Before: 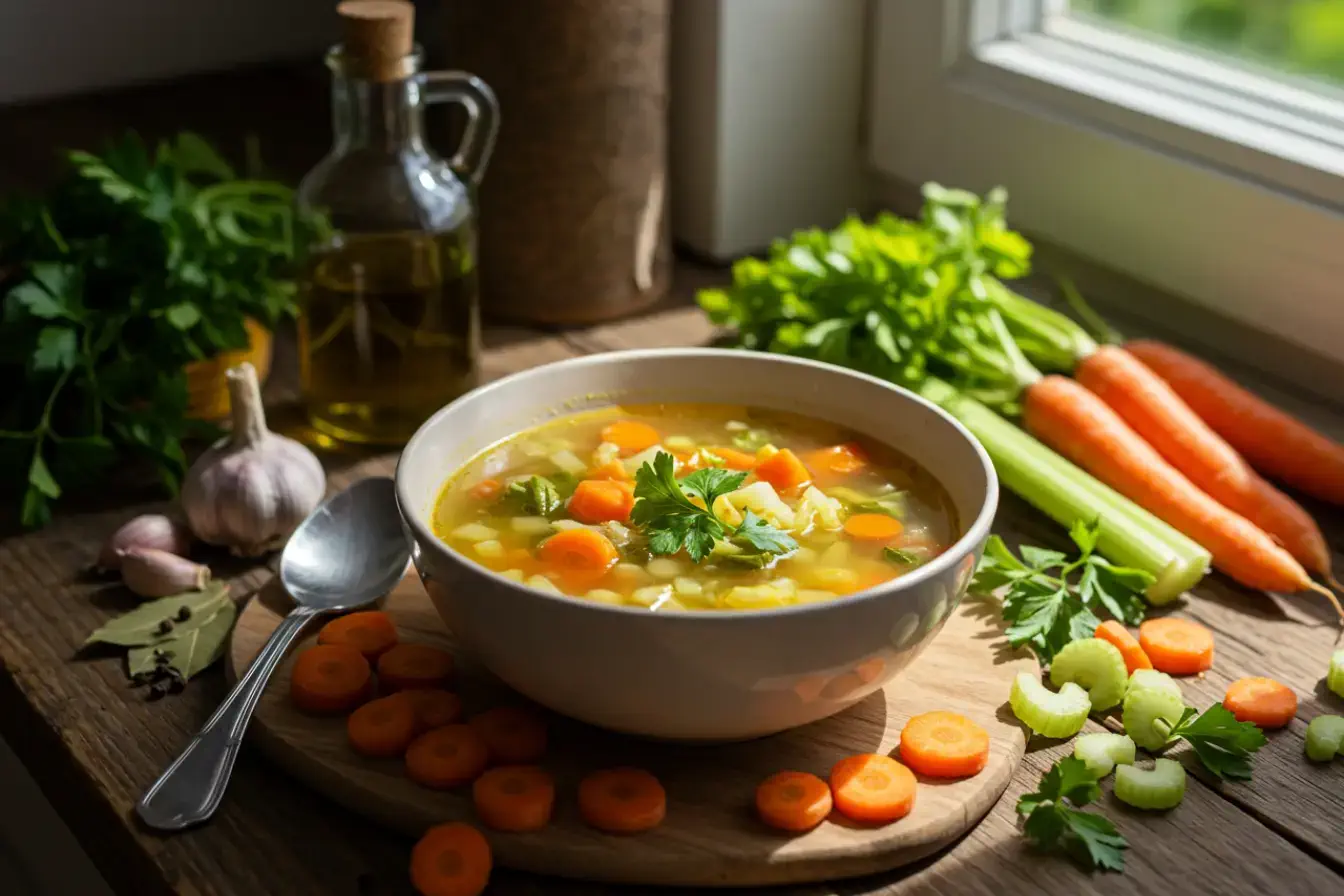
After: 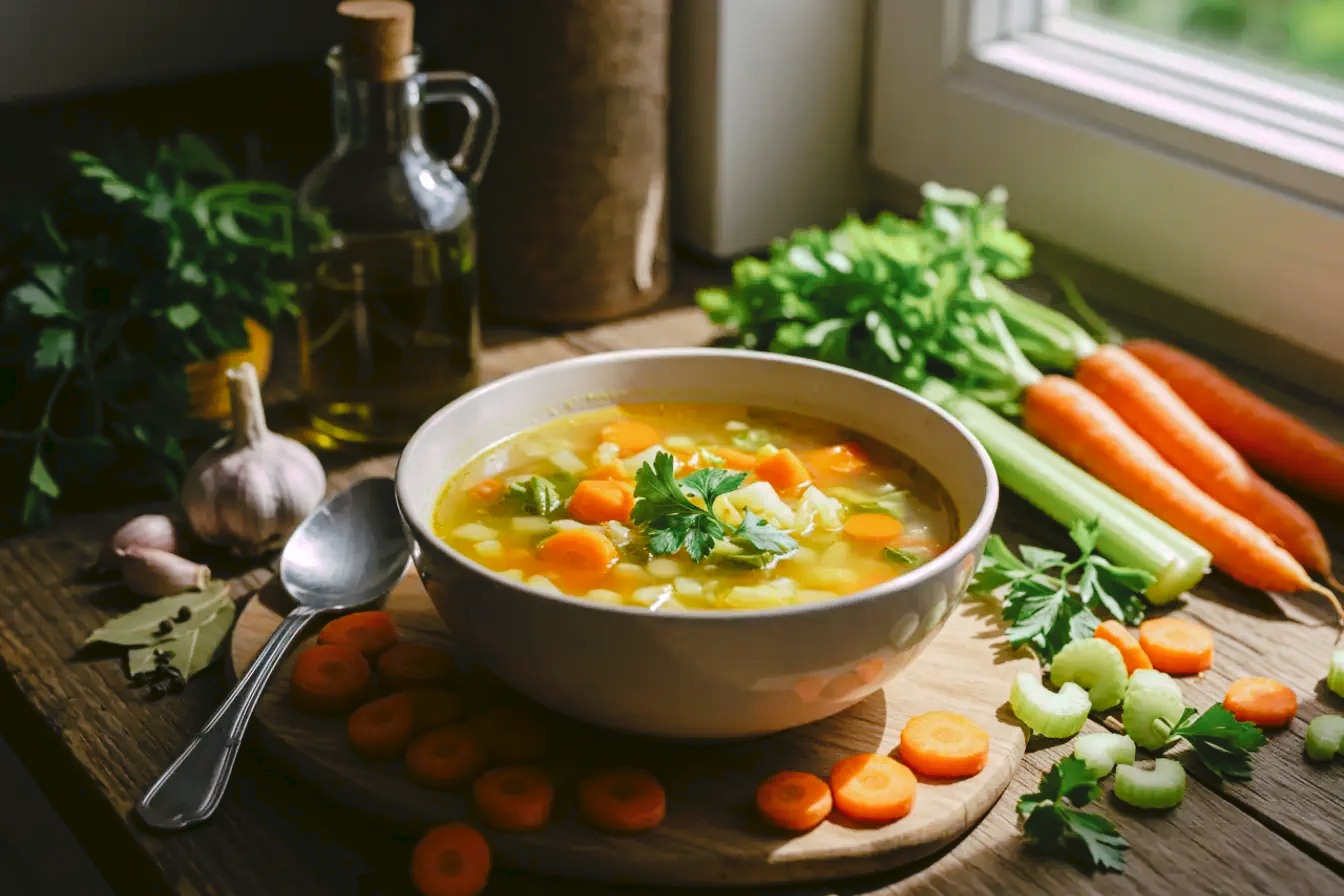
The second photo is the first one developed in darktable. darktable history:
tone curve: curves: ch0 [(0, 0) (0.003, 0.047) (0.011, 0.051) (0.025, 0.061) (0.044, 0.075) (0.069, 0.09) (0.1, 0.102) (0.136, 0.125) (0.177, 0.173) (0.224, 0.226) (0.277, 0.303) (0.335, 0.388) (0.399, 0.469) (0.468, 0.545) (0.543, 0.623) (0.623, 0.695) (0.709, 0.766) (0.801, 0.832) (0.898, 0.905) (1, 1)], preserve colors none
color look up table: target L [97.57, 98.74, 91.91, 89, 87.65, 79.99, 66.68, 69.67, 68.23, 57.92, 53.18, 45.27, 42.36, 28.51, 3.944, 201.72, 82.47, 70.03, 64.77, 60.36, 51.85, 41.59, 38.04, 37.48, 30.71, 29.9, 26.74, 95.21, 80.14, 83.81, 73.01, 71.31, 61.79, 55.94, 72.01, 53.09, 55.55, 52.65, 55.68, 42.92, 35.64, 24.07, 3.978, 5.883, 79.76, 67.04, 61.98, 44.14, 35.8], target a [-36.17, -23.17, -16.97, -33.4, -29.03, -13.13, -43.82, -12.95, -2.101, -48.32, -25.14, -32.01, -35.35, -15.84, -7.765, 0, 4.293, 35.9, 47.23, 25.77, 63.57, 28.48, 53.01, 36.74, 5.315, 0.232, 28.9, 18.69, 10.17, 26.79, 29.77, 19.5, 63.12, 19.15, 45.58, 60.02, 23.49, 58.14, 17.42, 13.04, 35.9, 27.96, 9.901, 15.81, -27.47, -5.434, -10.26, -18.45, -2.646], target b [52.23, -4.055, 20.51, 34.37, 6.193, 66.56, 20.04, 3.013, 34.23, 29.92, 5.632, 24.25, 19.81, 4.936, 5.747, -0.001, 7.203, 27.04, 67.26, 47.43, 26.61, 31.24, 42.78, 9.389, 4.245, 32.95, 36.98, -11.15, -11.85, -17.14, 0.105, -36.53, -23.32, 2.193, -33.74, -3.673, -19.74, -27.92, -60.92, -58.47, -60.23, -22.61, 3.913, -29.8, -10.87, -28.58, -44.81, -16.42, -37.55], num patches 49
